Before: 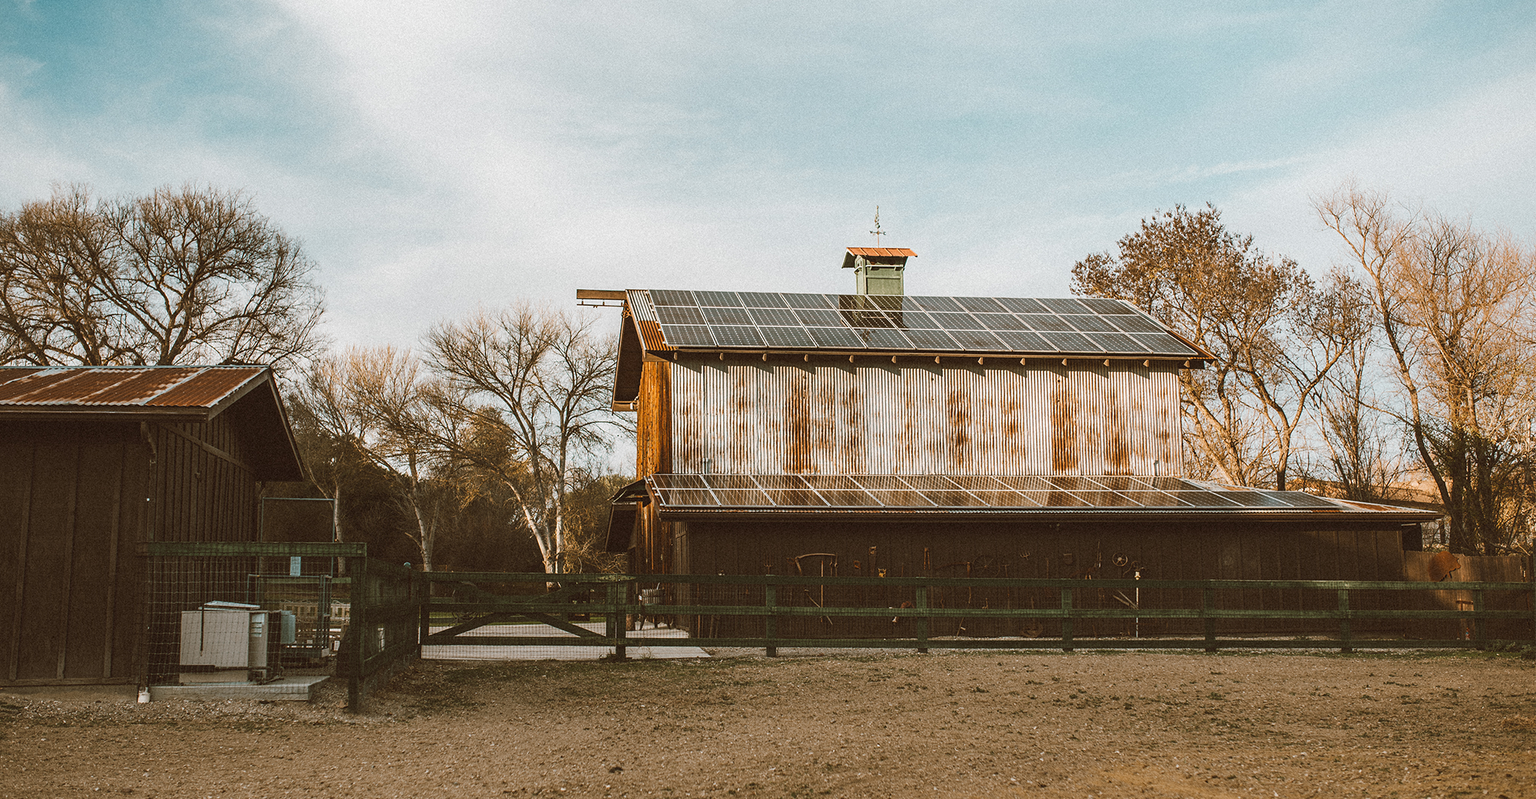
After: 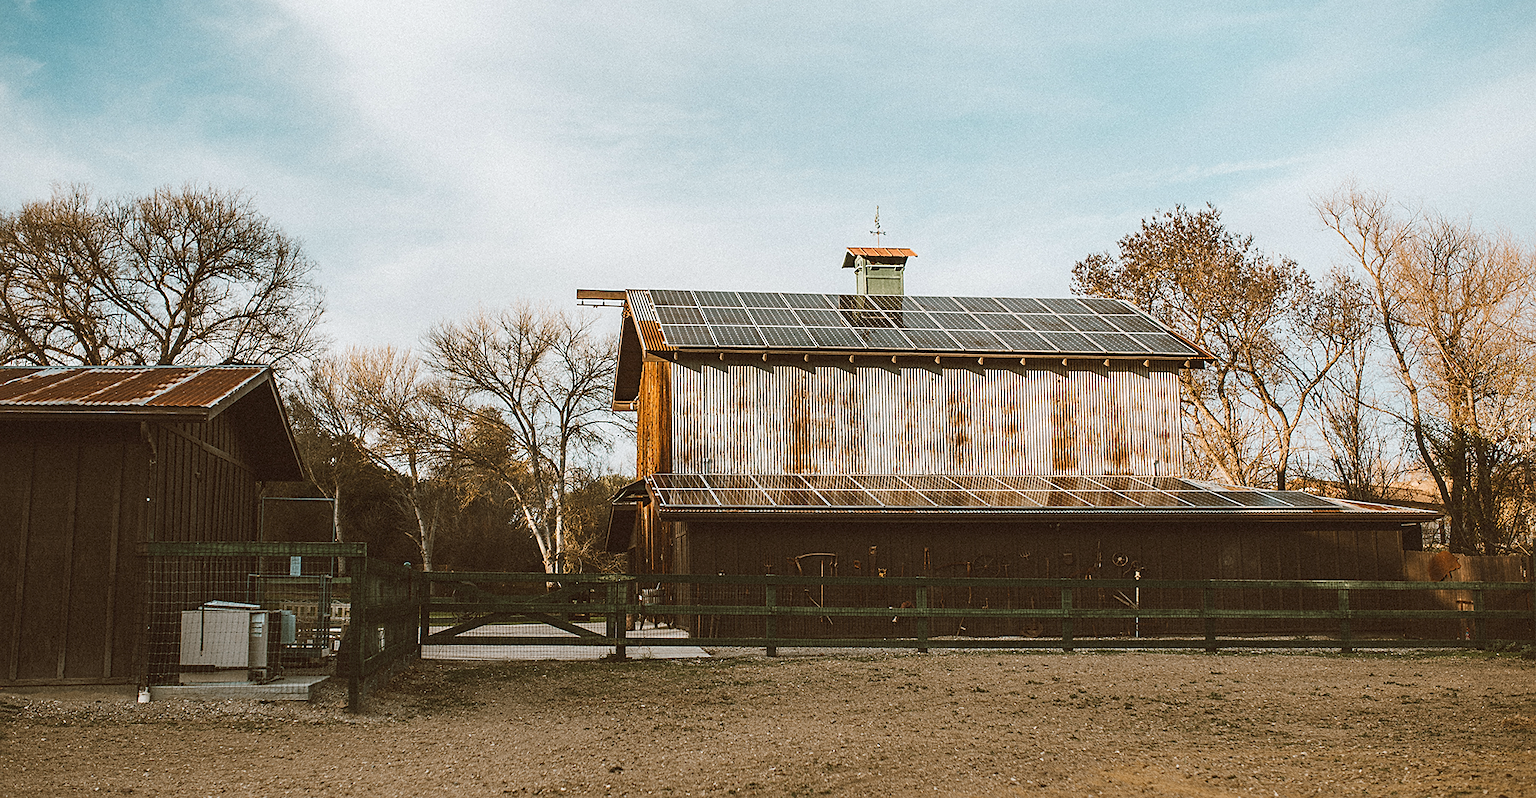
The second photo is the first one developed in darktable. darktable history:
sharpen: radius 1.864, amount 0.398, threshold 1.271
contrast brightness saturation: contrast 0.1, brightness 0.02, saturation 0.02
white balance: red 0.986, blue 1.01
